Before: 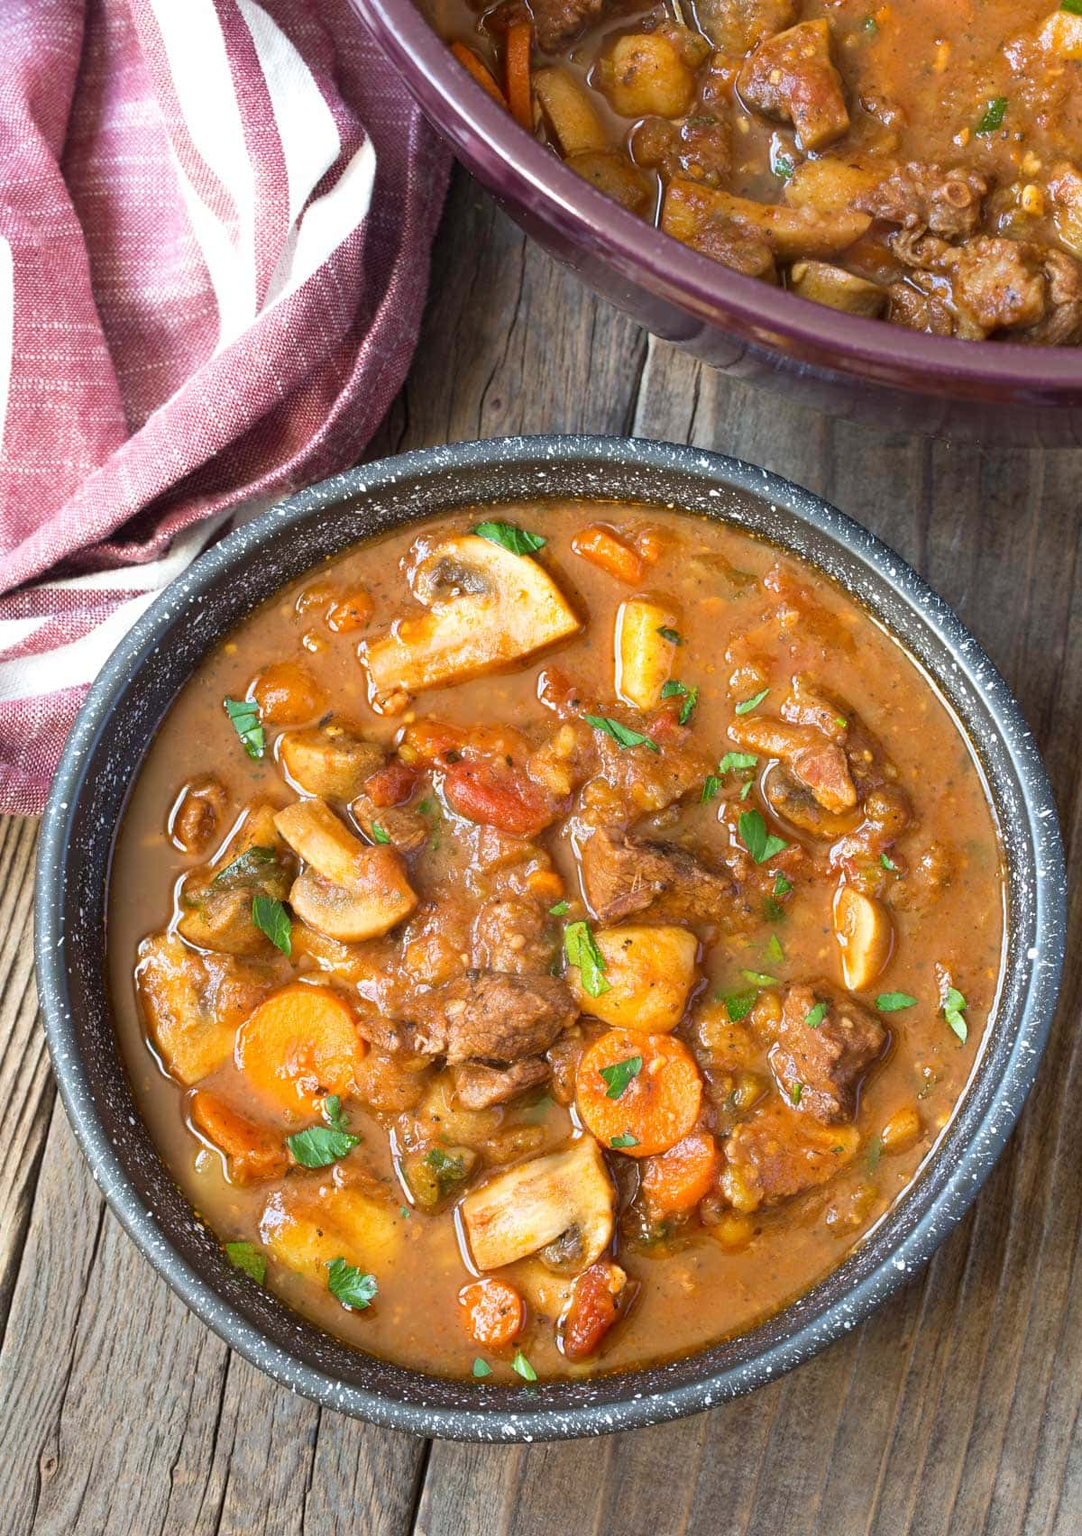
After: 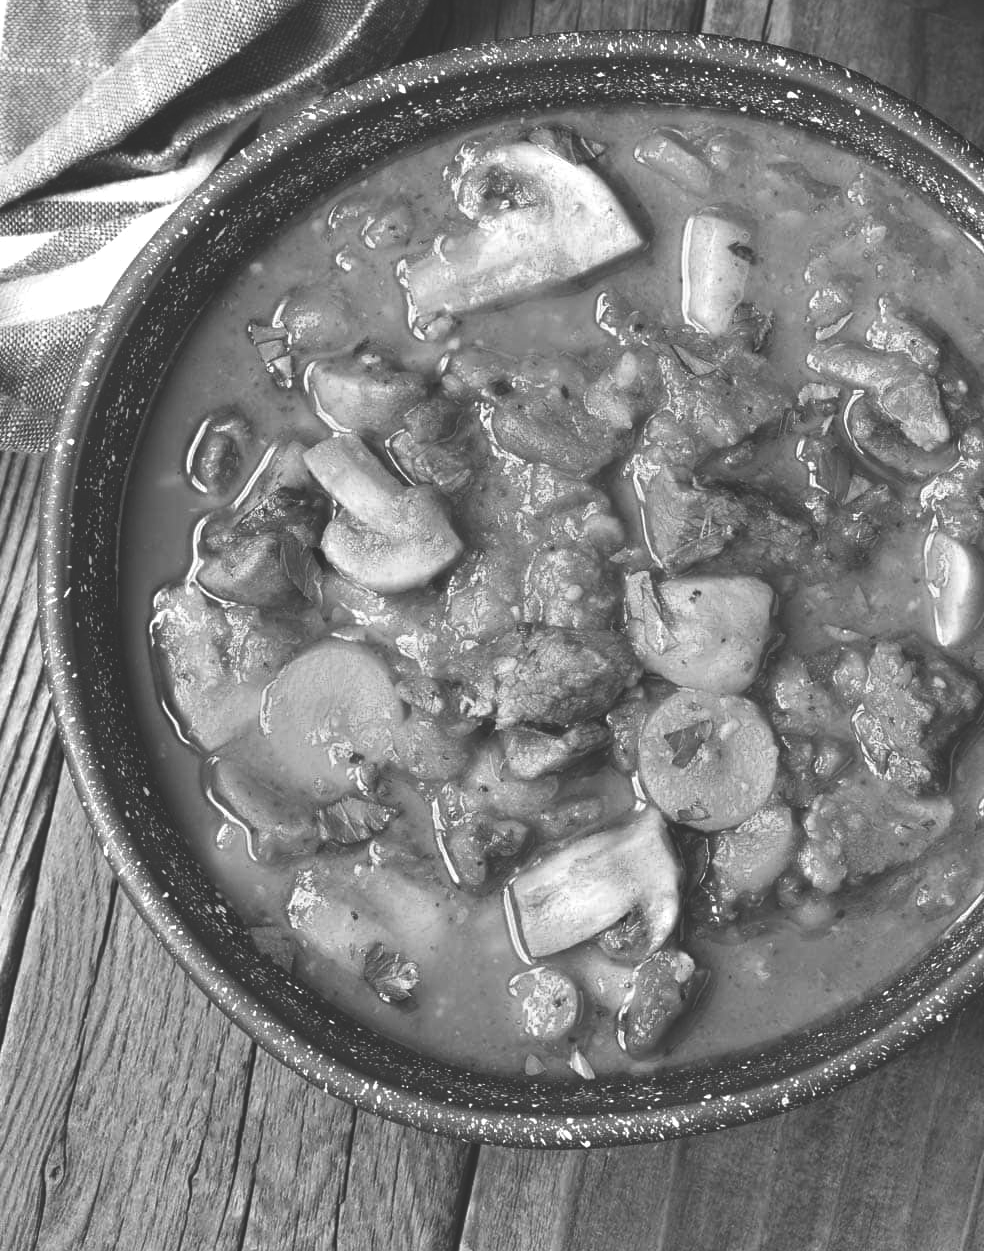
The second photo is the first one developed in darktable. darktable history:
monochrome: on, module defaults
rgb curve: curves: ch0 [(0, 0.186) (0.314, 0.284) (0.775, 0.708) (1, 1)], compensate middle gray true, preserve colors none
color balance rgb: perceptual saturation grading › global saturation 25%, global vibrance 20%
white balance: red 1.188, blue 1.11
crop: top 26.531%, right 17.959%
